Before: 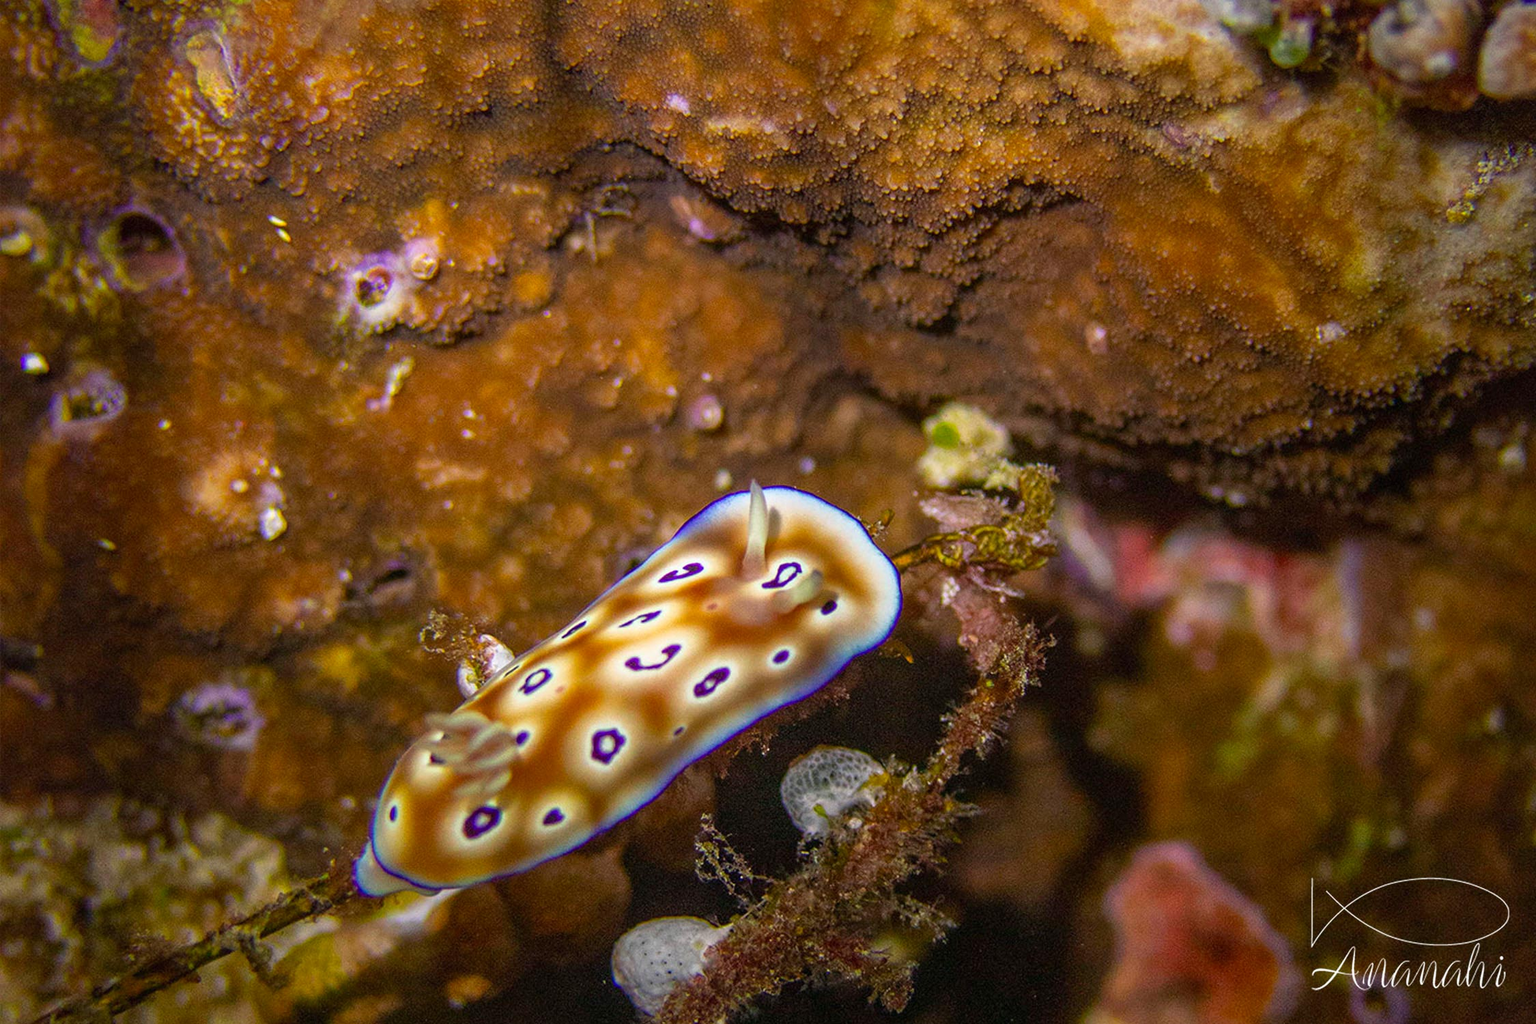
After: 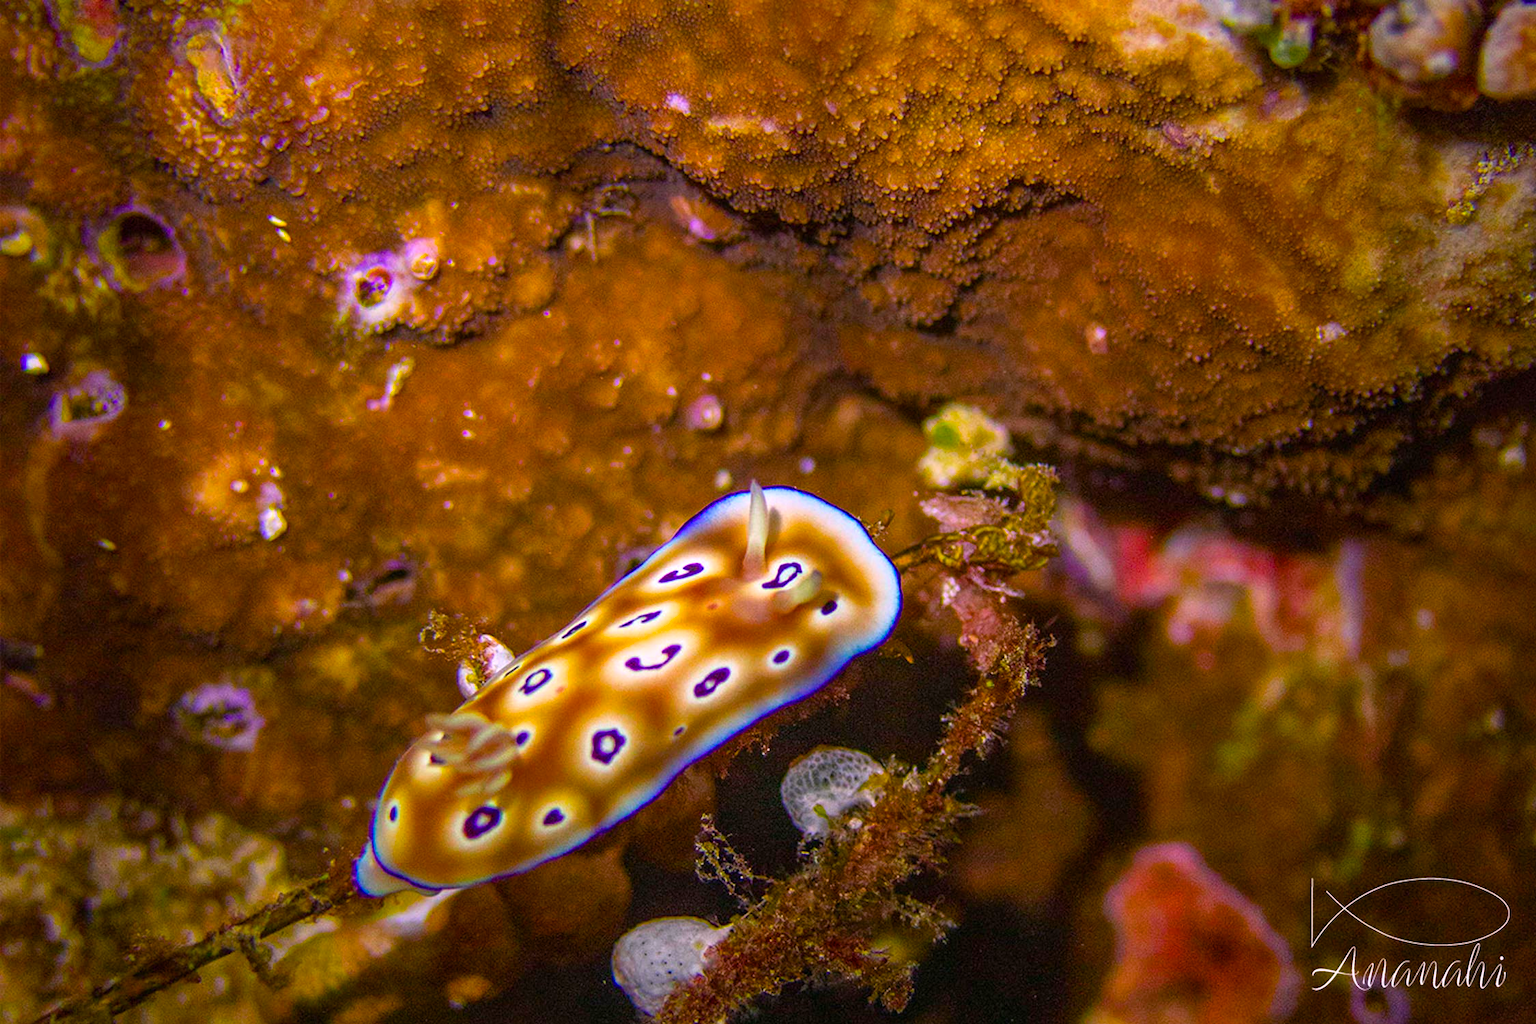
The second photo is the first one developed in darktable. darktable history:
color balance rgb: linear chroma grading › global chroma 15%, perceptual saturation grading › global saturation 30%
white balance: red 1.05, blue 1.072
